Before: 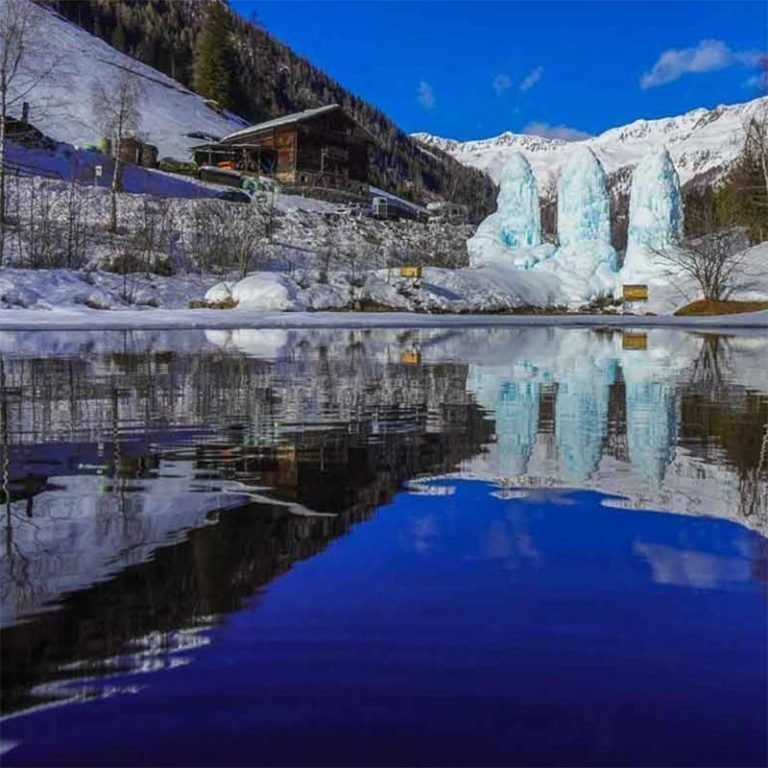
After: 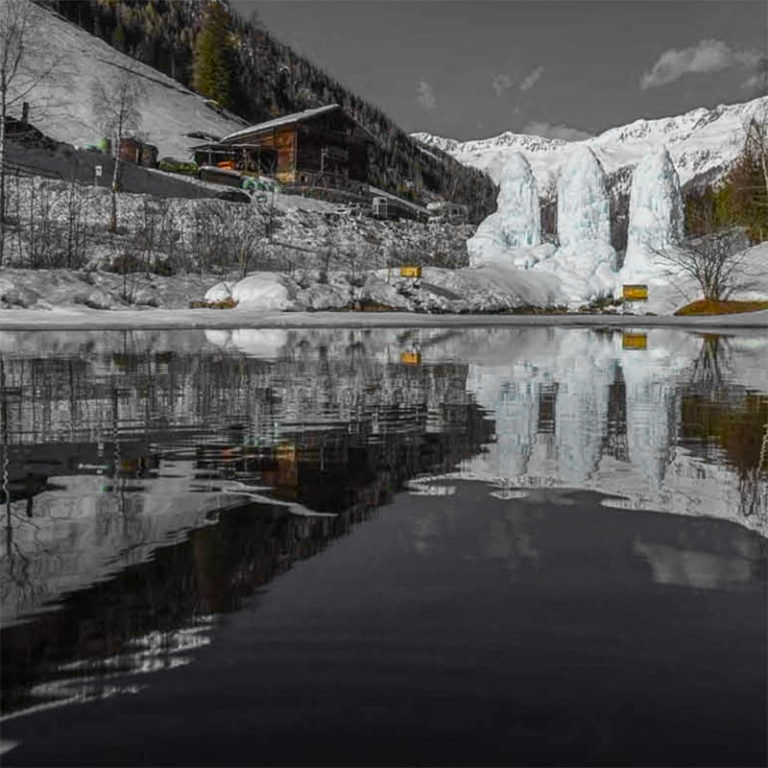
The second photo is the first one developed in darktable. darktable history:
color correction: highlights a* 0.03, highlights b* -0.278
color zones: curves: ch1 [(0.25, 0.61) (0.75, 0.248)], mix 100.6%, process mode strong
